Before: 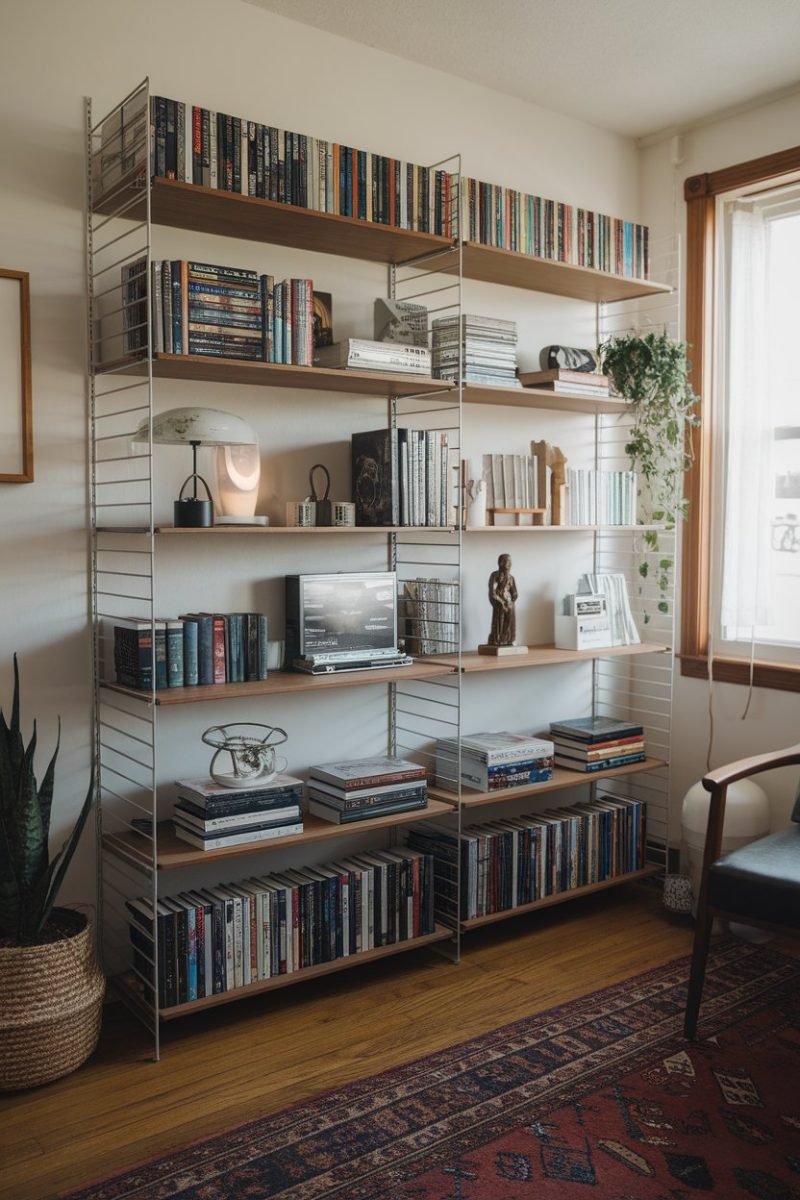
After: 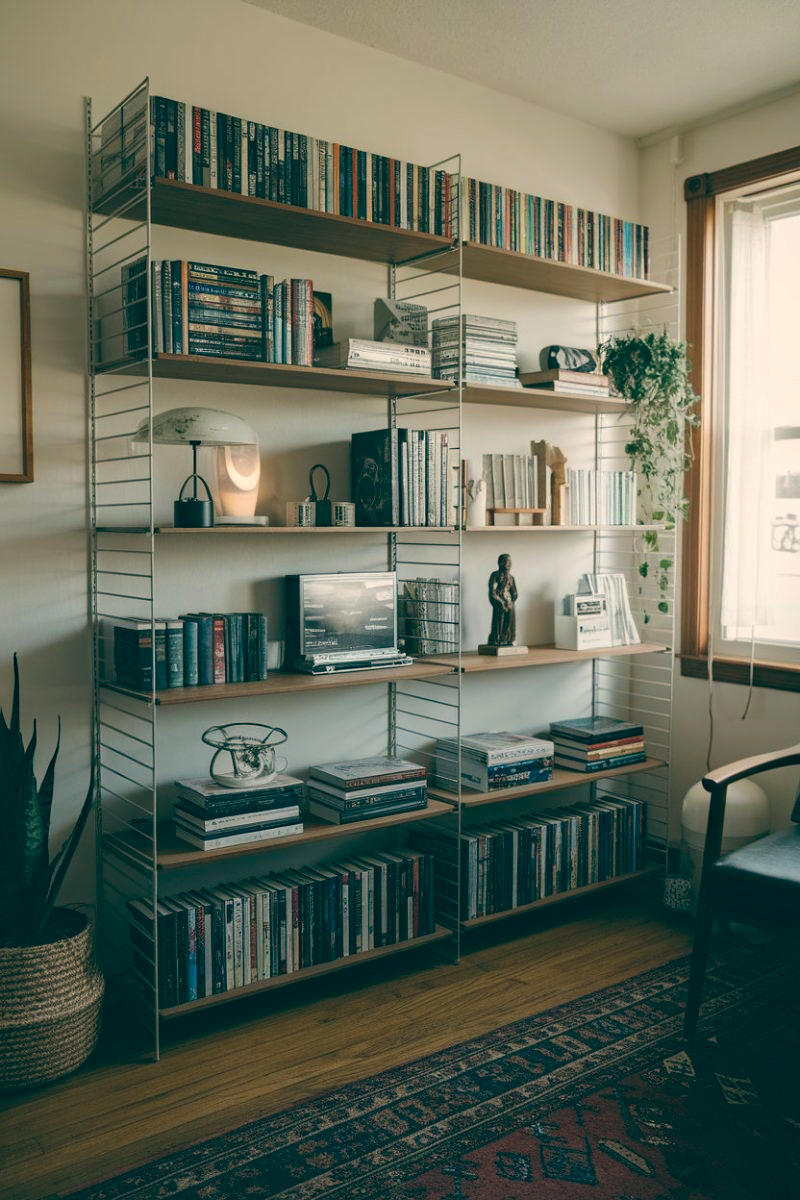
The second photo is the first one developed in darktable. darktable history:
color balance: lift [1.005, 0.99, 1.007, 1.01], gamma [1, 0.979, 1.011, 1.021], gain [0.923, 1.098, 1.025, 0.902], input saturation 90.45%, contrast 7.73%, output saturation 105.91%
haze removal: compatibility mode true, adaptive false
